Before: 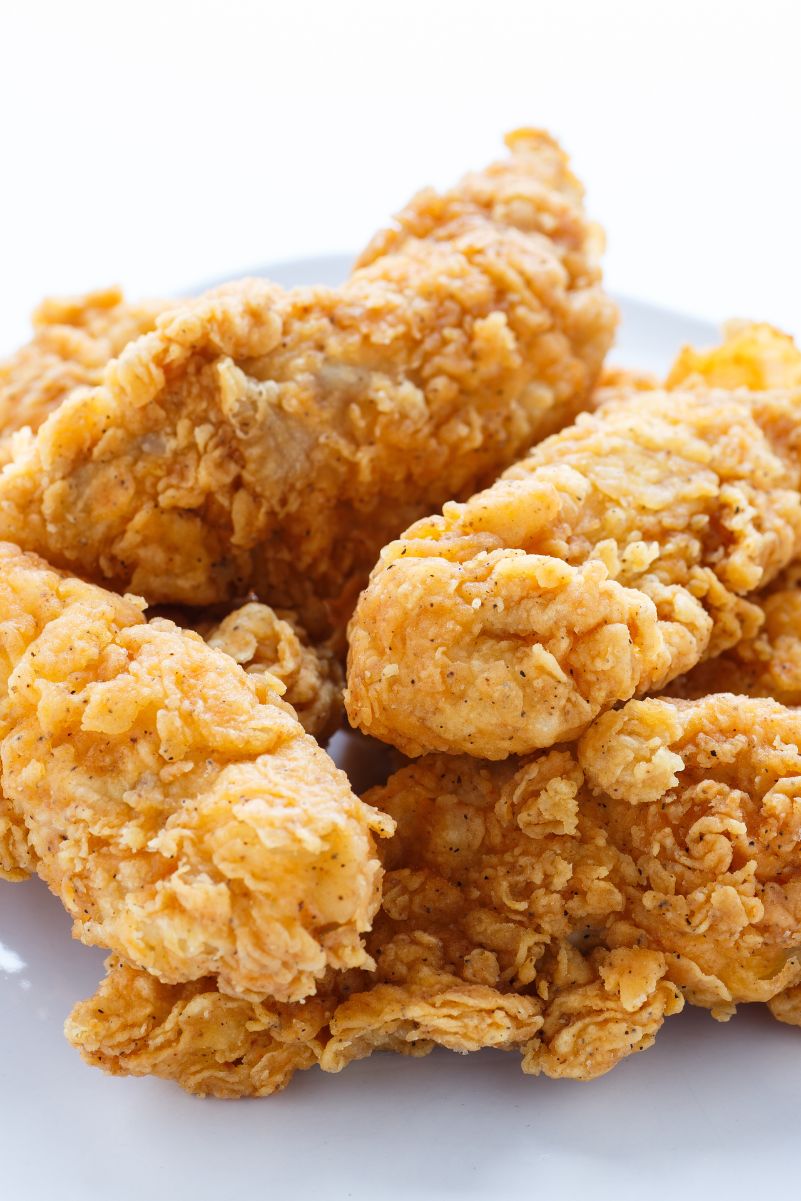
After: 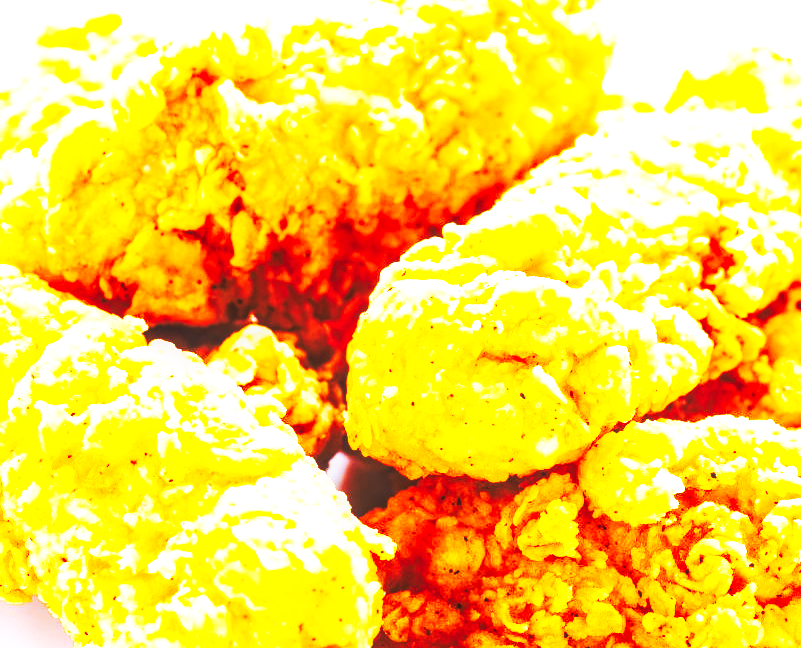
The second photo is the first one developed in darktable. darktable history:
exposure: black level correction -0.001, exposure 0.91 EV, compensate highlight preservation false
local contrast: on, module defaults
tone equalizer: edges refinement/feathering 500, mask exposure compensation -1.57 EV, preserve details guided filter
crop and rotate: top 23.198%, bottom 22.812%
color balance rgb: highlights gain › luminance 6.374%, highlights gain › chroma 1.259%, highlights gain › hue 90.89°, perceptual saturation grading › global saturation 19.754%, global vibrance 39.779%
base curve: curves: ch0 [(0, 0.015) (0.085, 0.116) (0.134, 0.298) (0.19, 0.545) (0.296, 0.764) (0.599, 0.982) (1, 1)], preserve colors none
